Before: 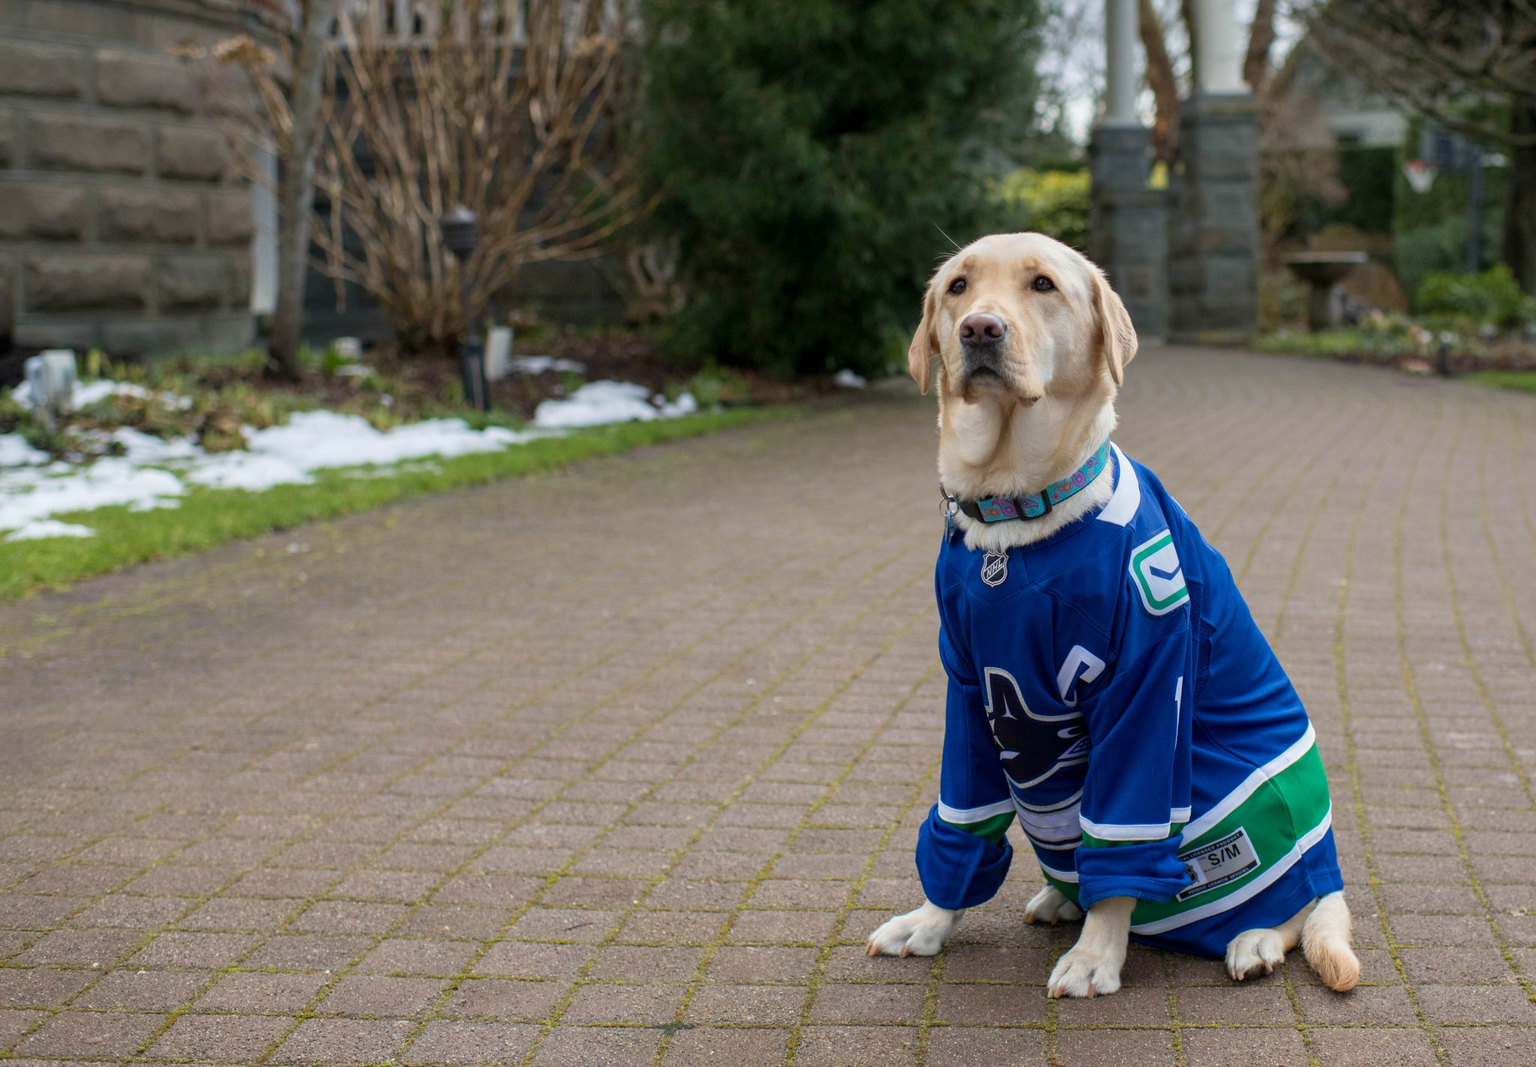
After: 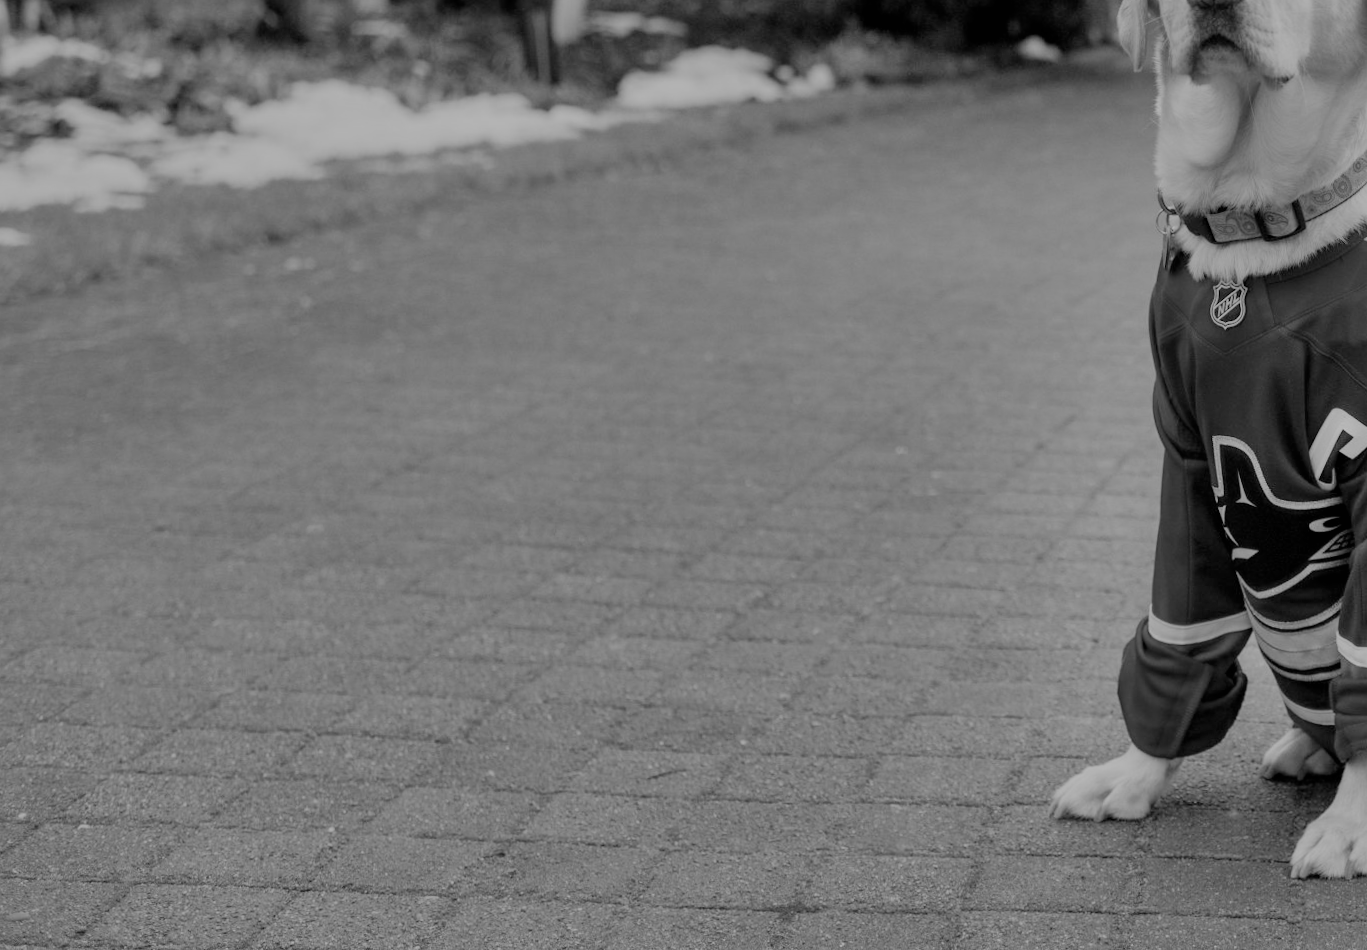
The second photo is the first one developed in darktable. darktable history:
exposure: black level correction 0.001, exposure 0.5 EV, compensate exposure bias true, compensate highlight preservation false
color balance: contrast -15%
crop and rotate: angle -0.82°, left 3.85%, top 31.828%, right 27.992%
contrast brightness saturation: saturation -0.05
filmic rgb: black relative exposure -7.15 EV, white relative exposure 5.36 EV, hardness 3.02, color science v6 (2022)
shadows and highlights: shadows 80.73, white point adjustment -9.07, highlights -61.46, soften with gaussian
monochrome: on, module defaults
